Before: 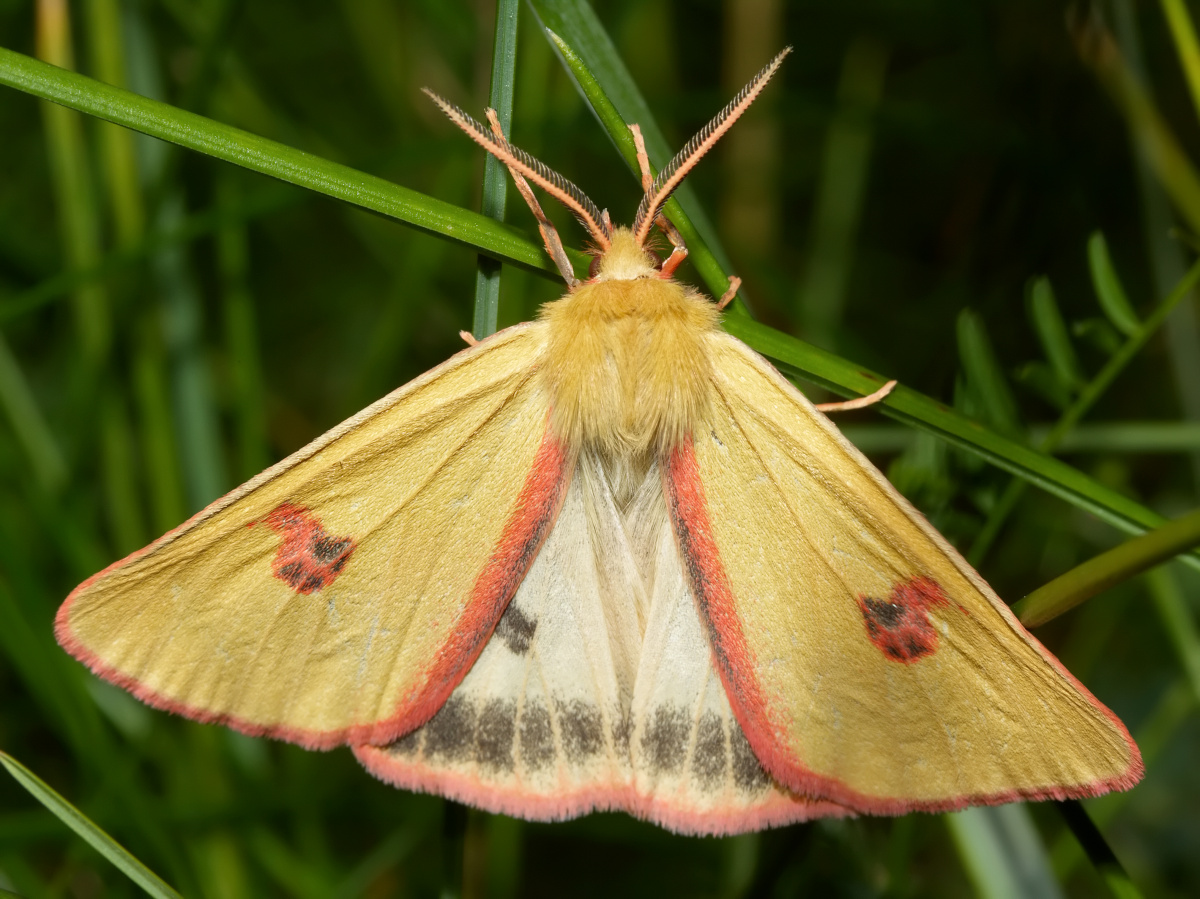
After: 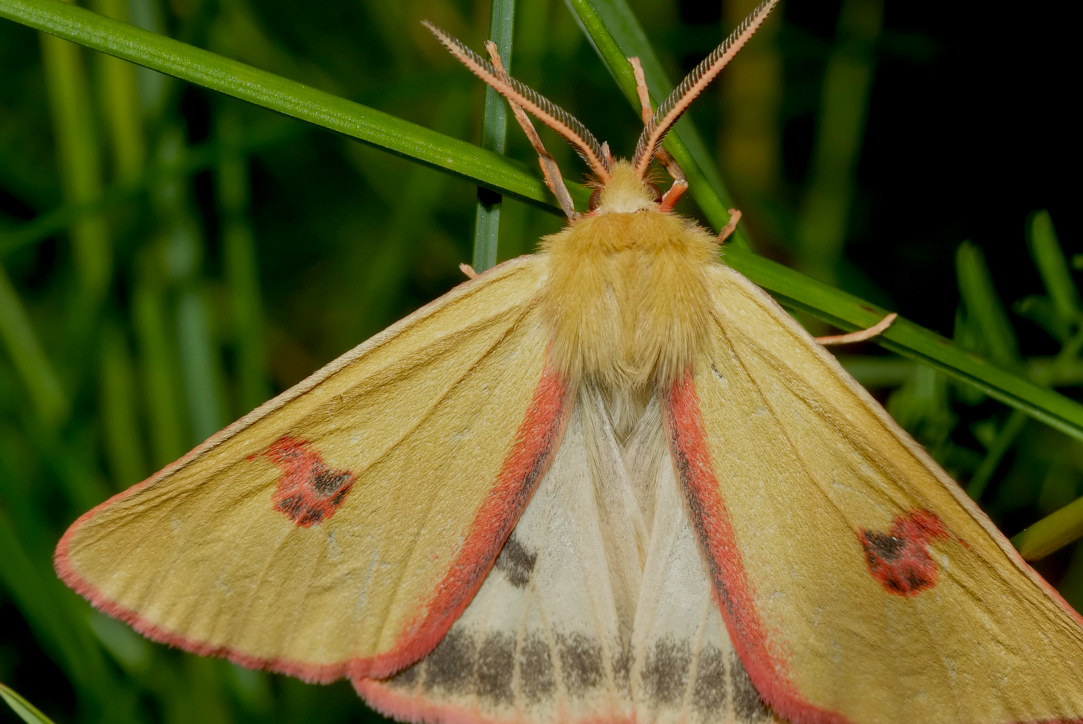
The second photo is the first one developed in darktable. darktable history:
crop: top 7.49%, right 9.717%, bottom 11.943%
exposure: black level correction 0.009, exposure -0.159 EV, compensate highlight preservation false
tone equalizer: -8 EV 0.25 EV, -7 EV 0.417 EV, -6 EV 0.417 EV, -5 EV 0.25 EV, -3 EV -0.25 EV, -2 EV -0.417 EV, -1 EV -0.417 EV, +0 EV -0.25 EV, edges refinement/feathering 500, mask exposure compensation -1.57 EV, preserve details guided filter
